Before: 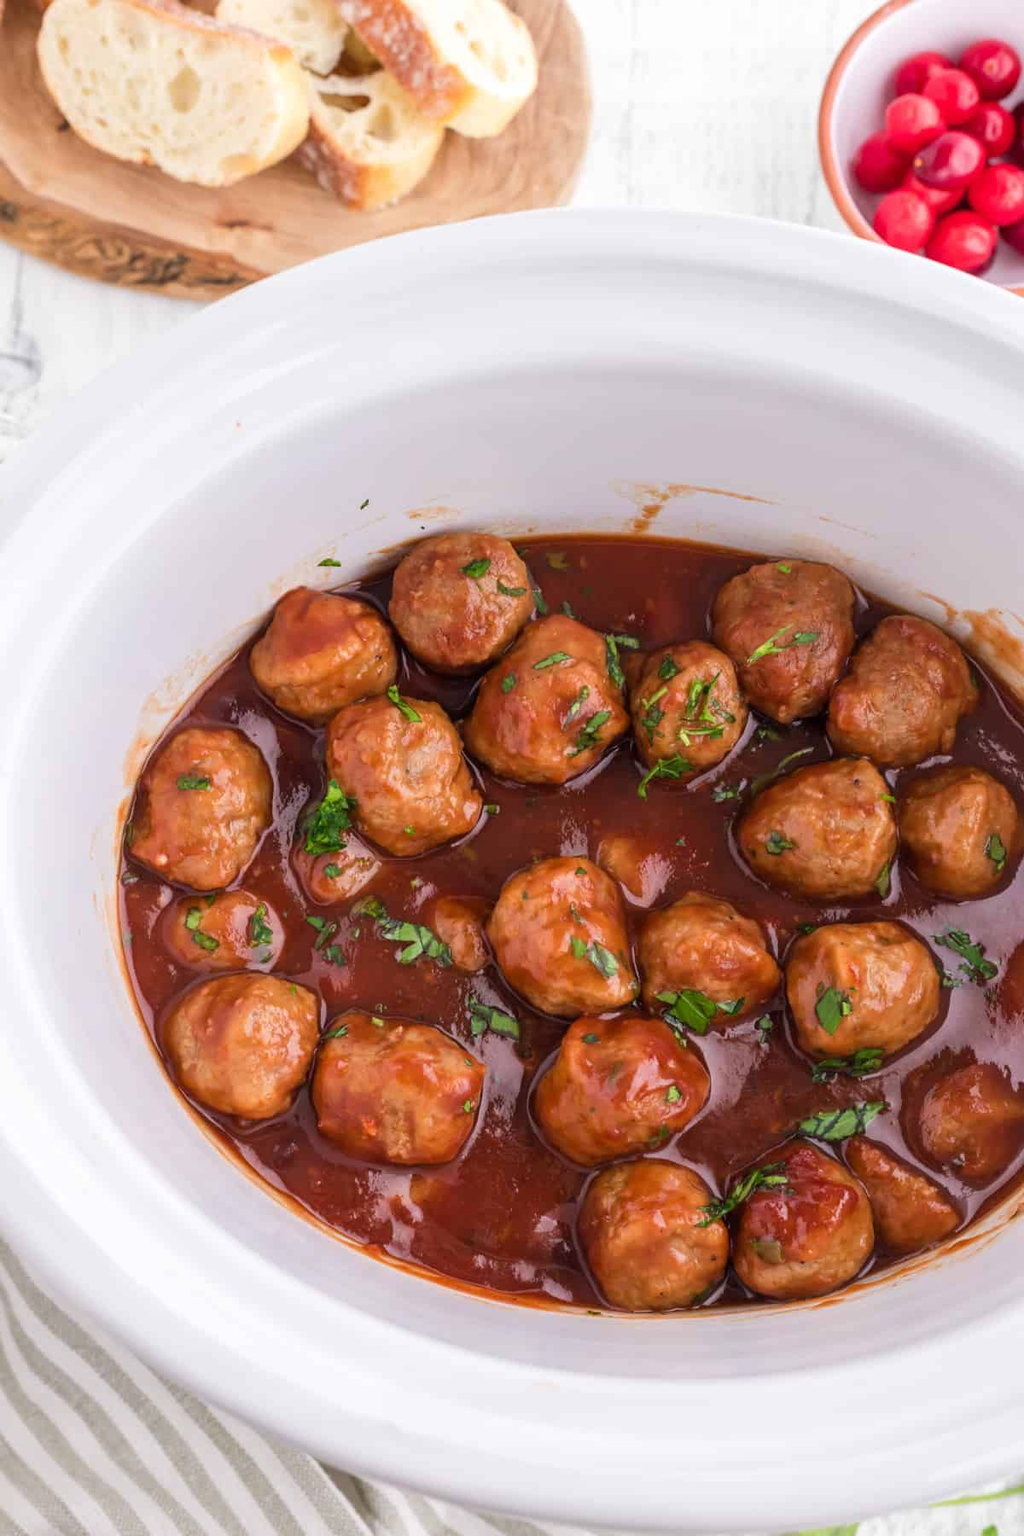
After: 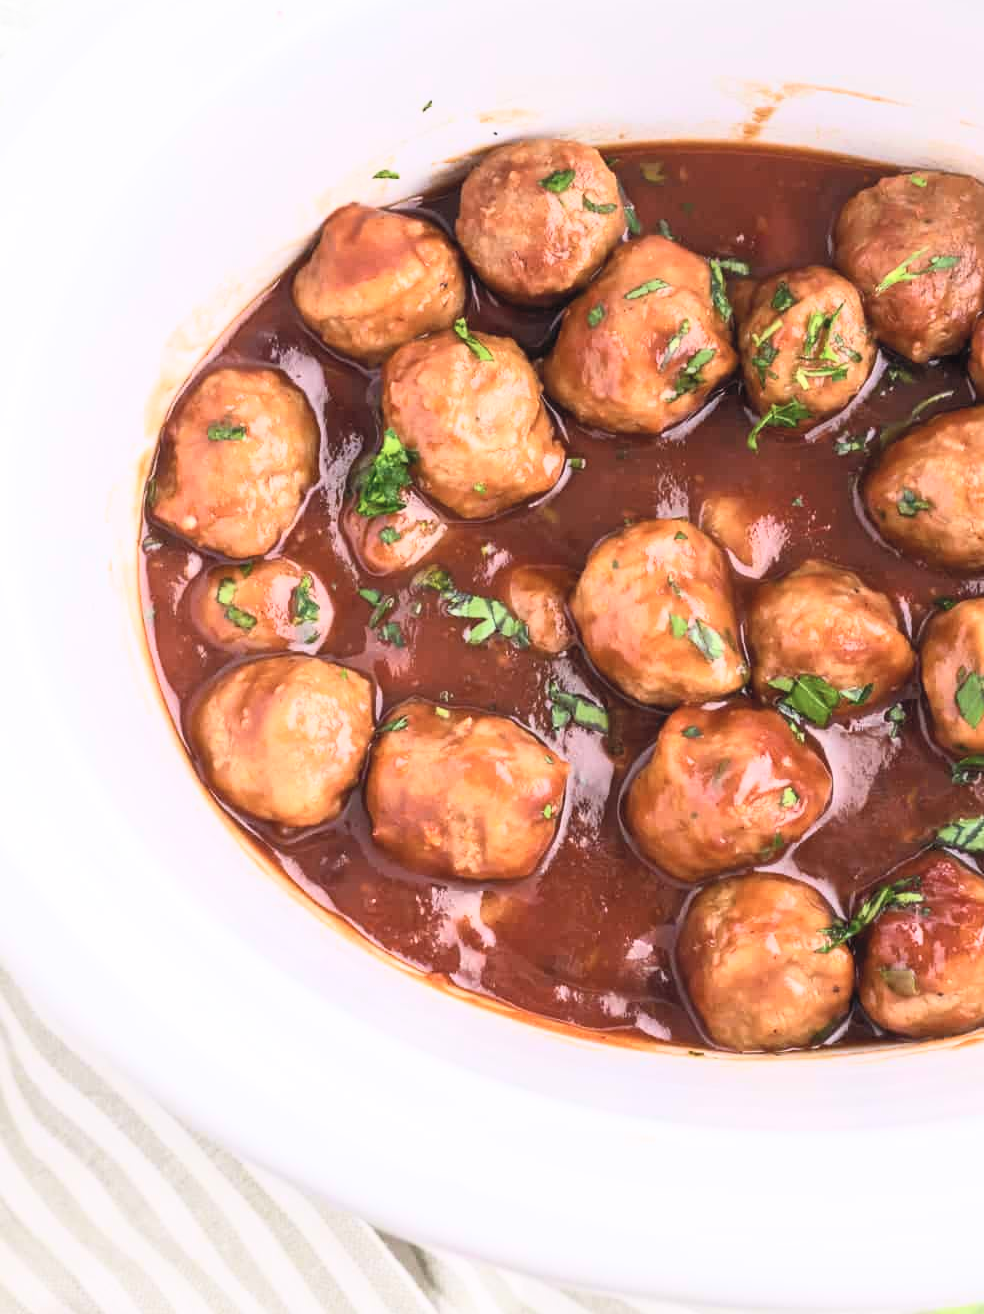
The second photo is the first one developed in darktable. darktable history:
crop: top 26.986%, right 17.996%
contrast brightness saturation: contrast 0.378, brightness 0.511
